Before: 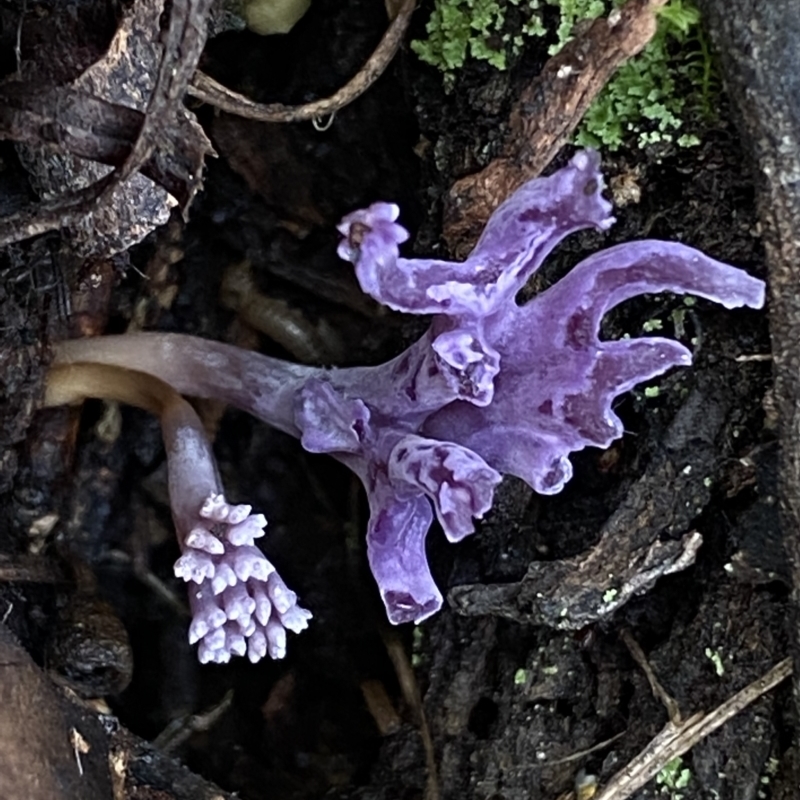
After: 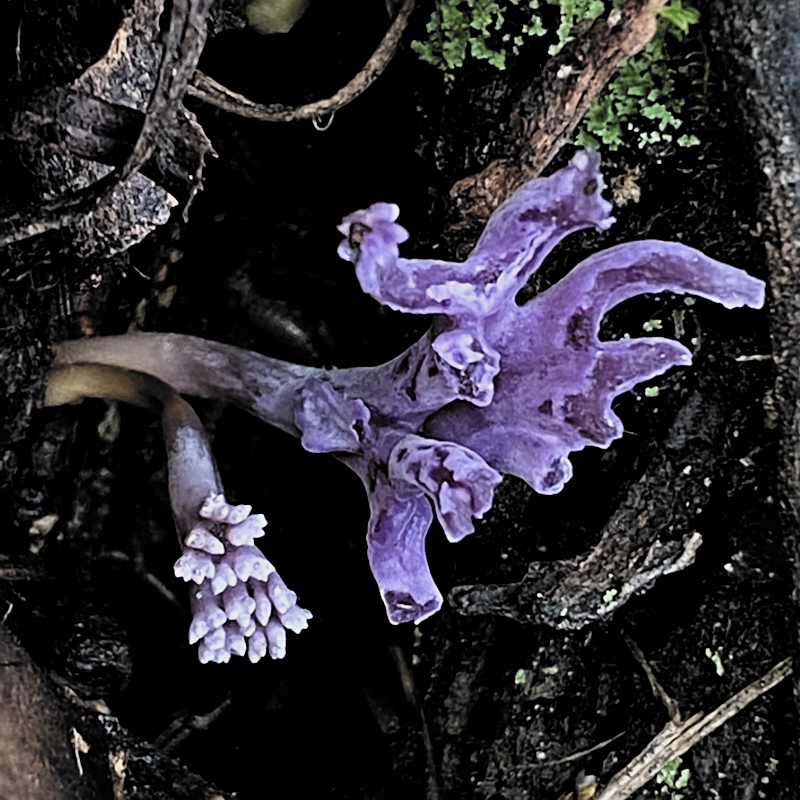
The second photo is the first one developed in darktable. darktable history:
sharpen: on, module defaults
filmic rgb: black relative exposure -5.07 EV, white relative exposure 3.51 EV, threshold 2.98 EV, structure ↔ texture 99.69%, hardness 3.19, contrast 1.195, highlights saturation mix -49.88%, color science v6 (2022), enable highlight reconstruction true
